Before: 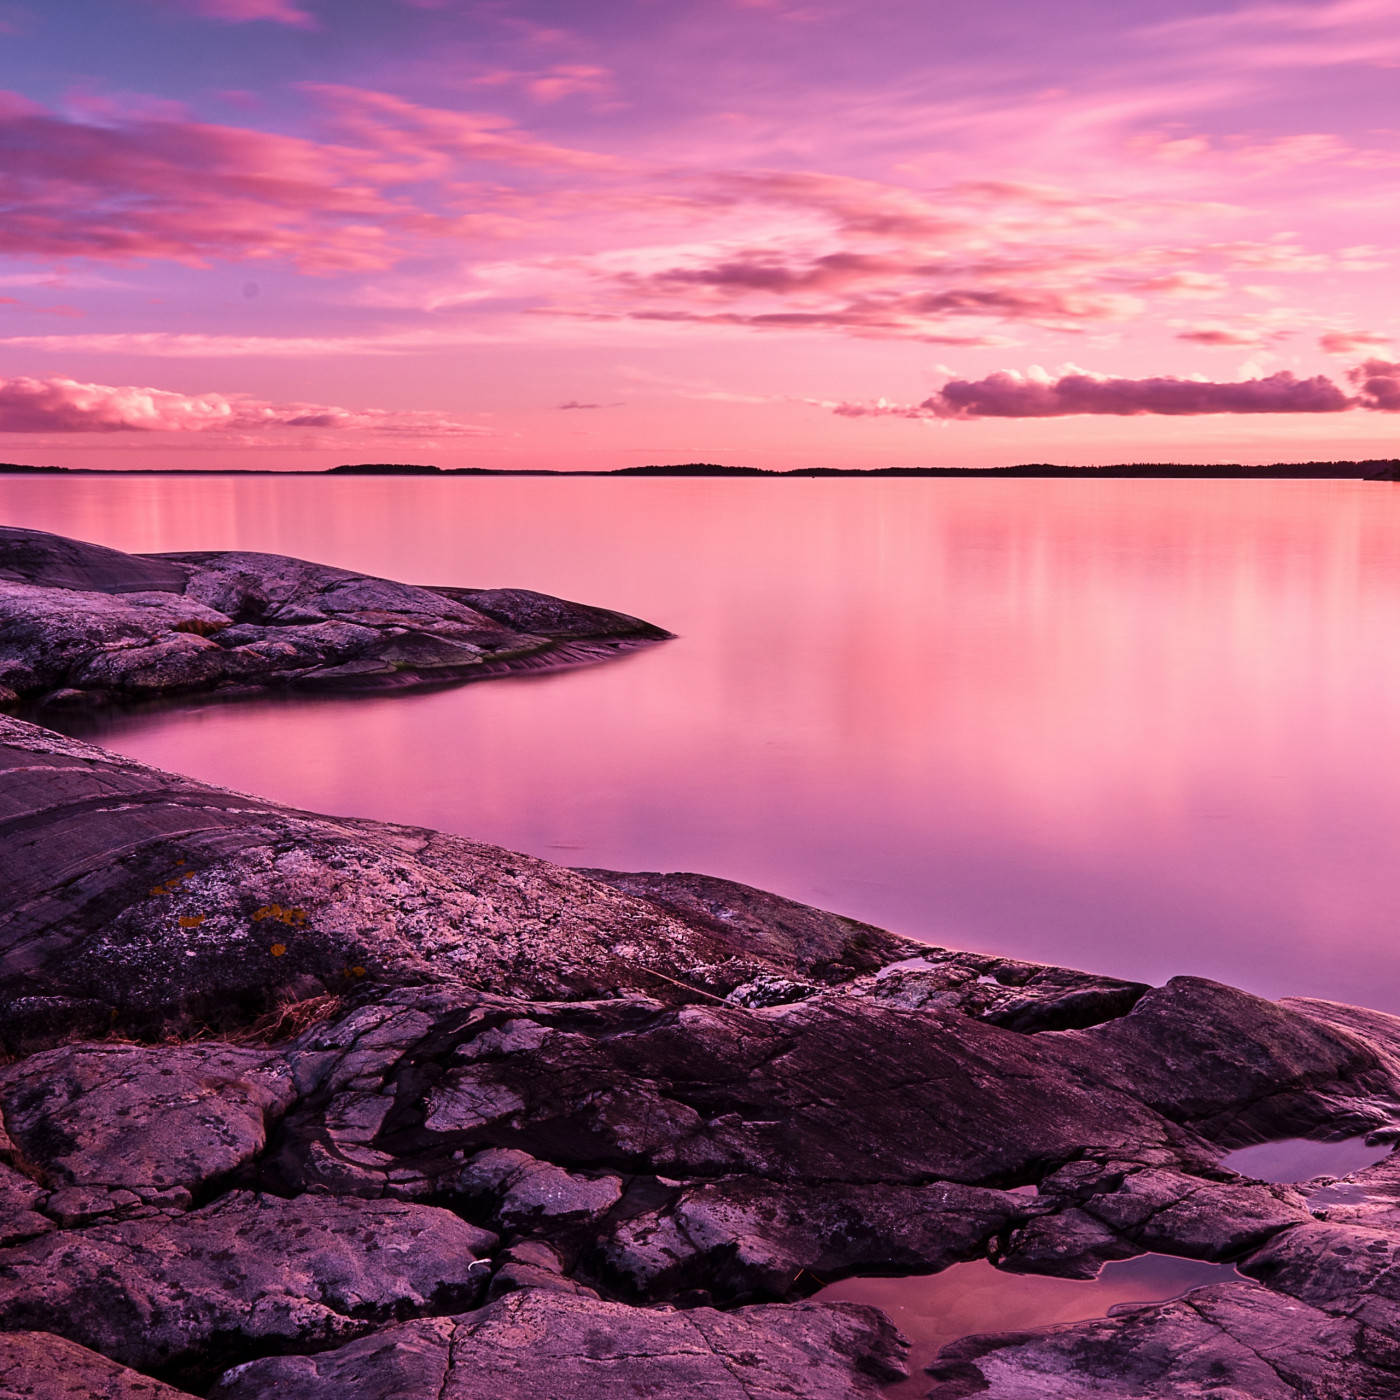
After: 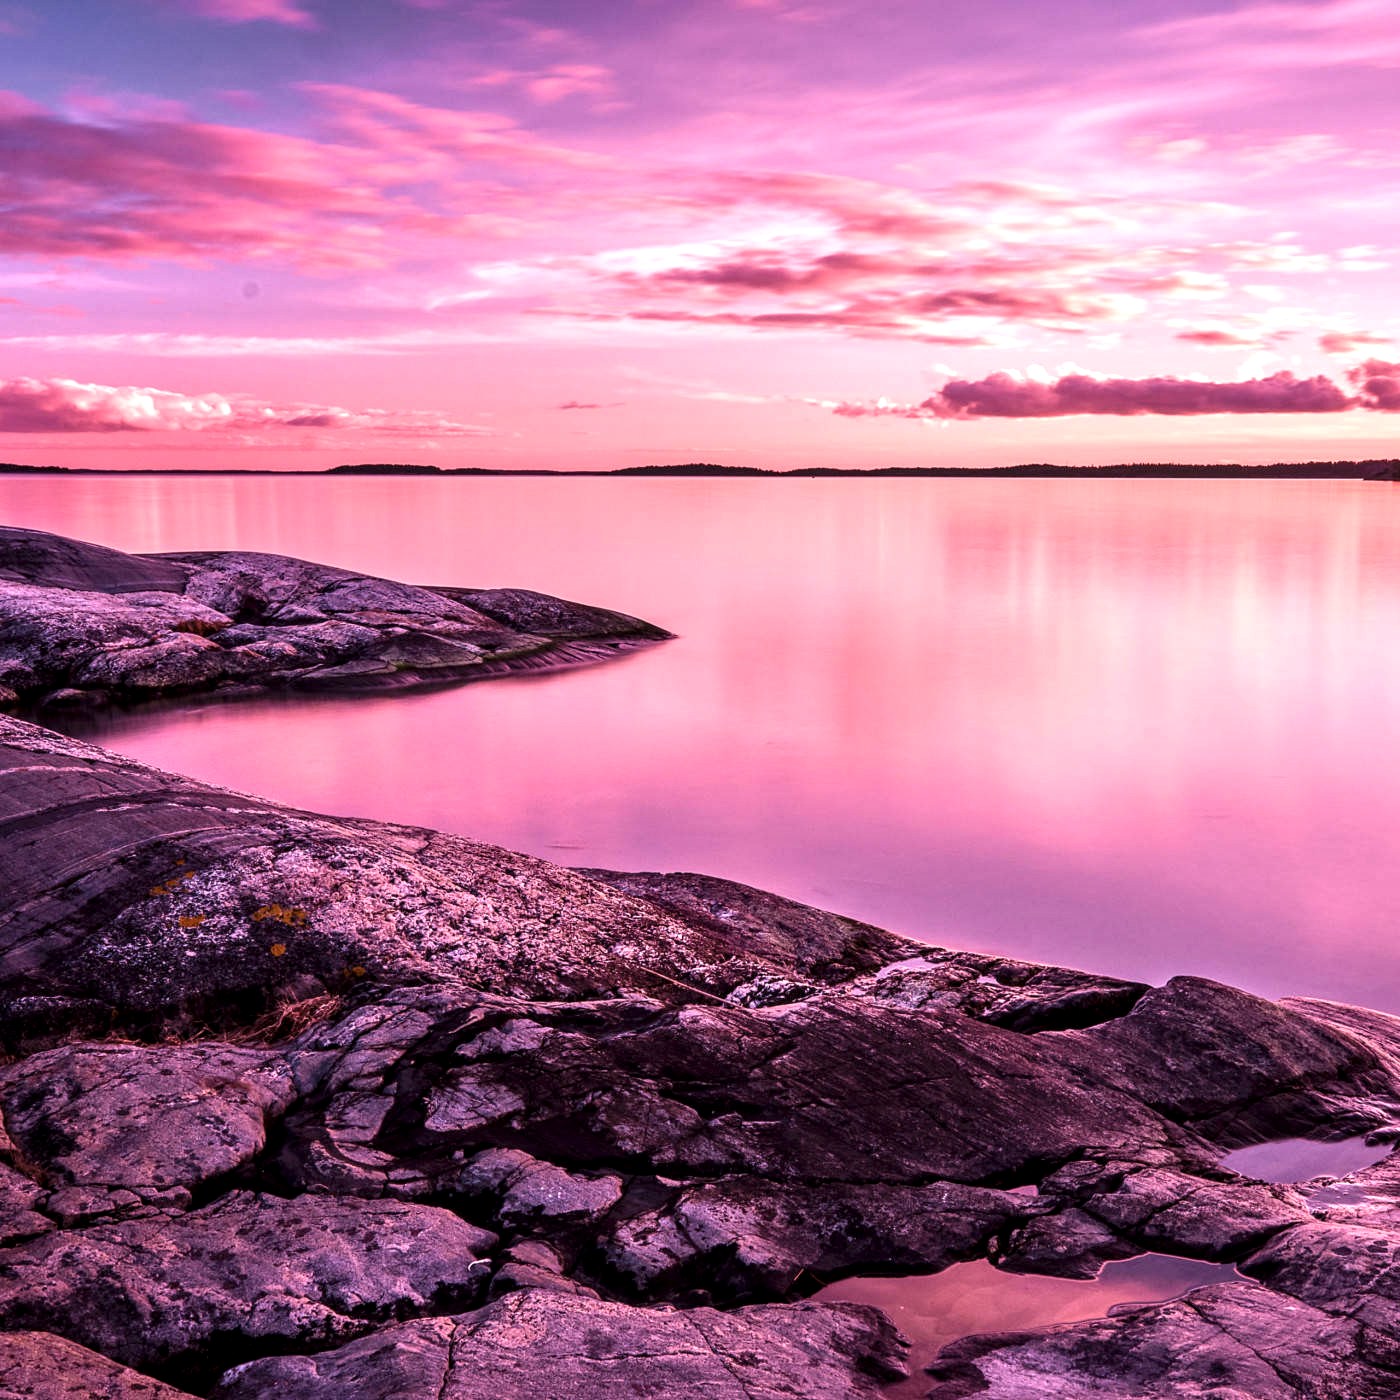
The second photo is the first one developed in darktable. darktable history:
exposure: black level correction 0, exposure 0.5 EV, compensate highlight preservation false
local contrast: detail 140%
